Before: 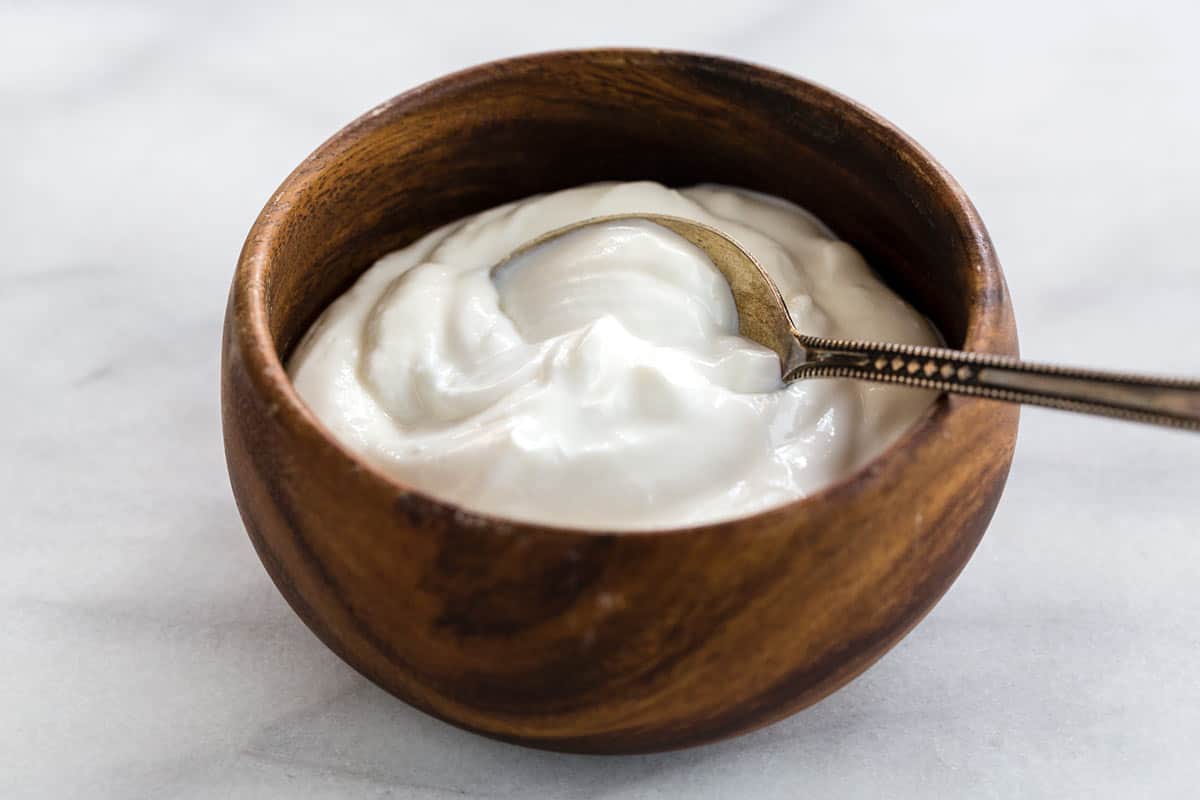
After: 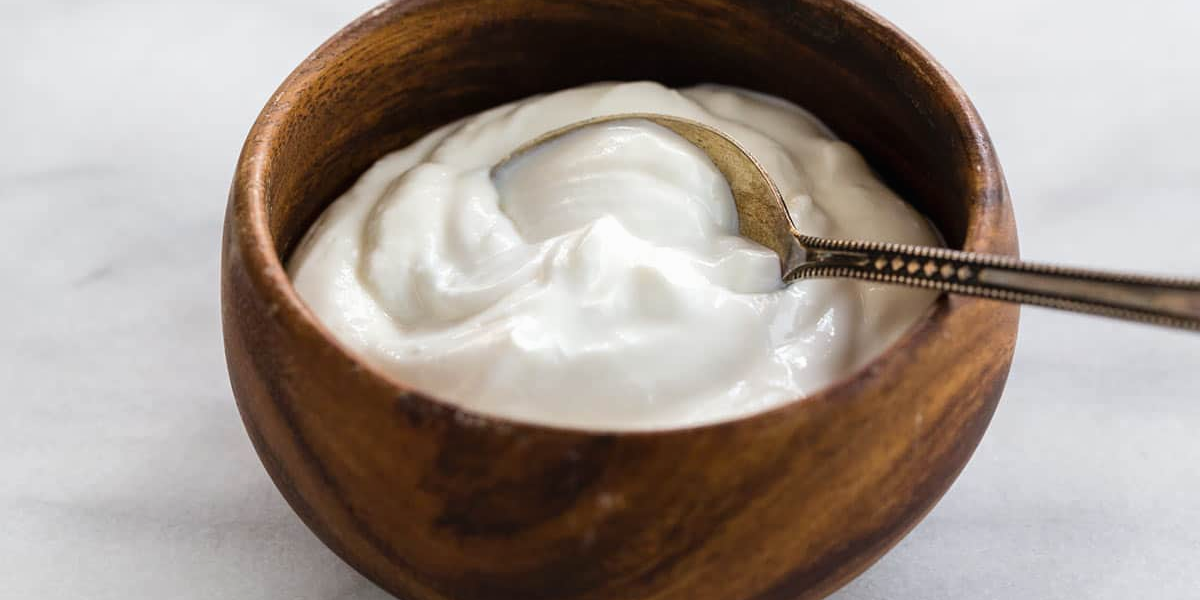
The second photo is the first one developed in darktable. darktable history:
contrast brightness saturation: contrast -0.02, brightness -0.01, saturation 0.03
crop and rotate: top 12.5%, bottom 12.5%
